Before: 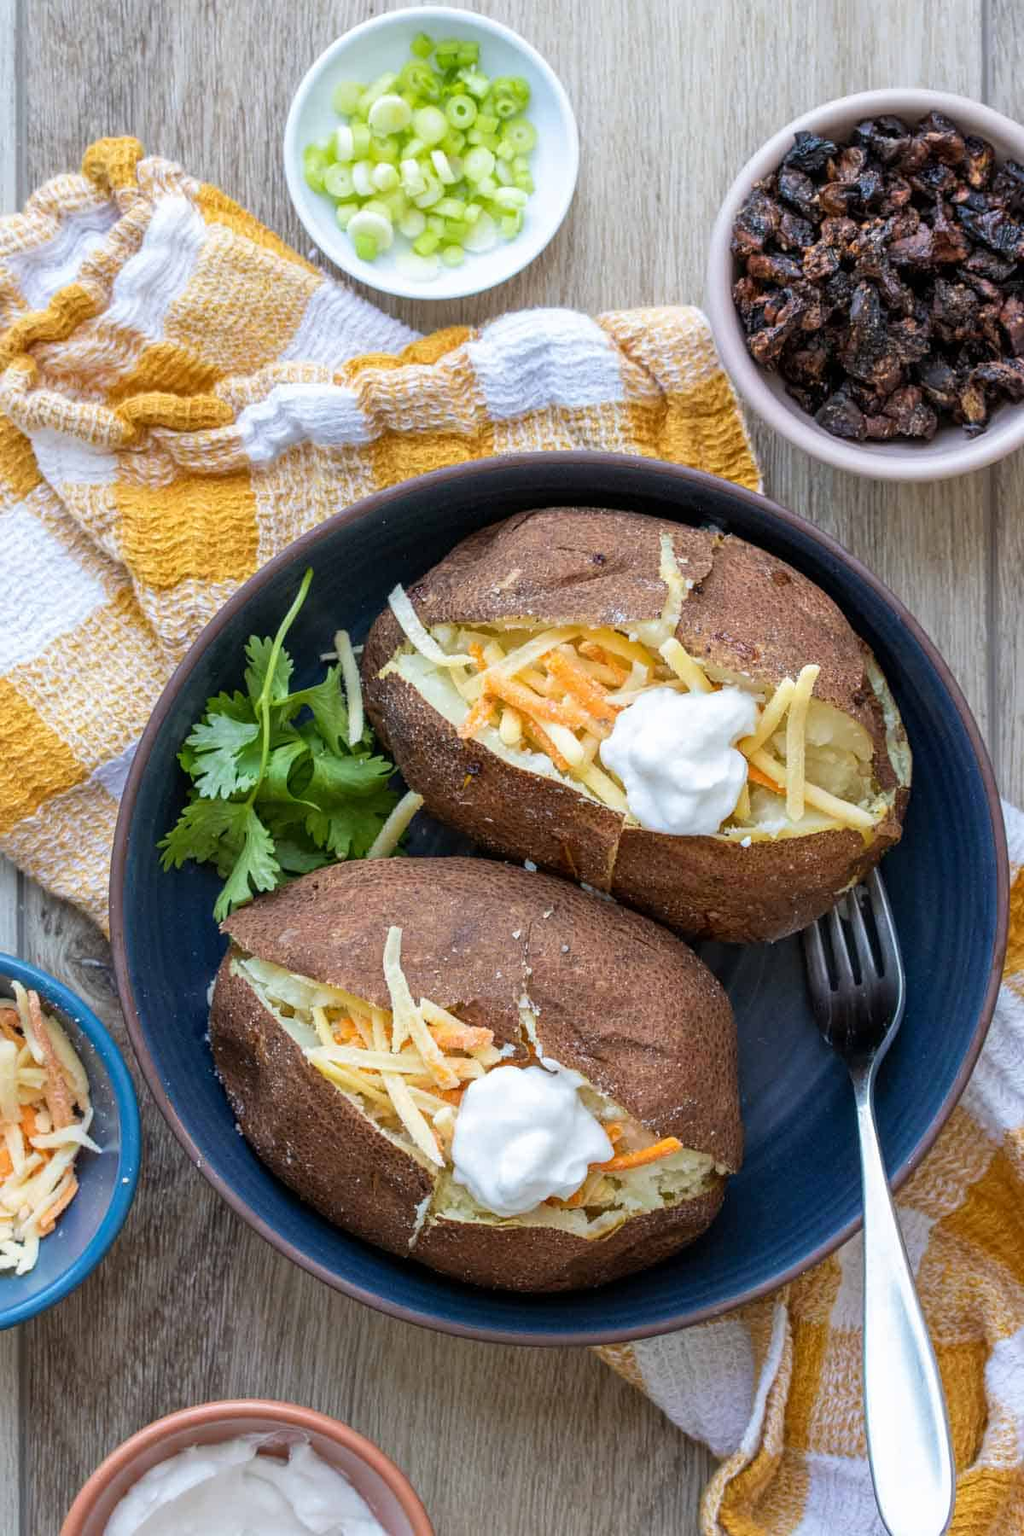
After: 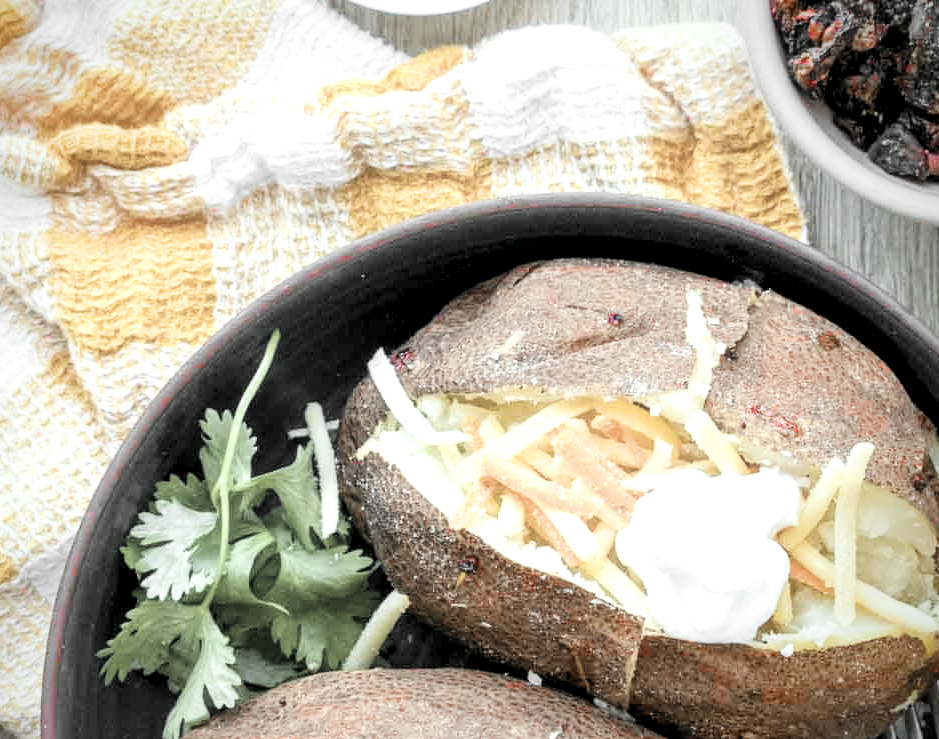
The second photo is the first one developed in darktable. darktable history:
color correction: highlights a* -7.45, highlights b* 1.04, shadows a* -3.53, saturation 1.42
vignetting: fall-off start 74.7%, fall-off radius 65.44%, saturation 0.372, center (-0.077, 0.066)
levels: levels [0.052, 0.496, 0.908]
color zones: curves: ch1 [(0, 0.831) (0.08, 0.771) (0.157, 0.268) (0.241, 0.207) (0.562, -0.005) (0.714, -0.013) (0.876, 0.01) (1, 0.831)]
crop: left 7.306%, top 18.715%, right 14.433%, bottom 40.199%
filmic rgb: black relative exposure -7.65 EV, white relative exposure 4.56 EV, threshold 5.96 EV, hardness 3.61, enable highlight reconstruction true
haze removal: strength -0.051, compatibility mode true, adaptive false
exposure: black level correction 0, exposure 1.367 EV, compensate highlight preservation false
